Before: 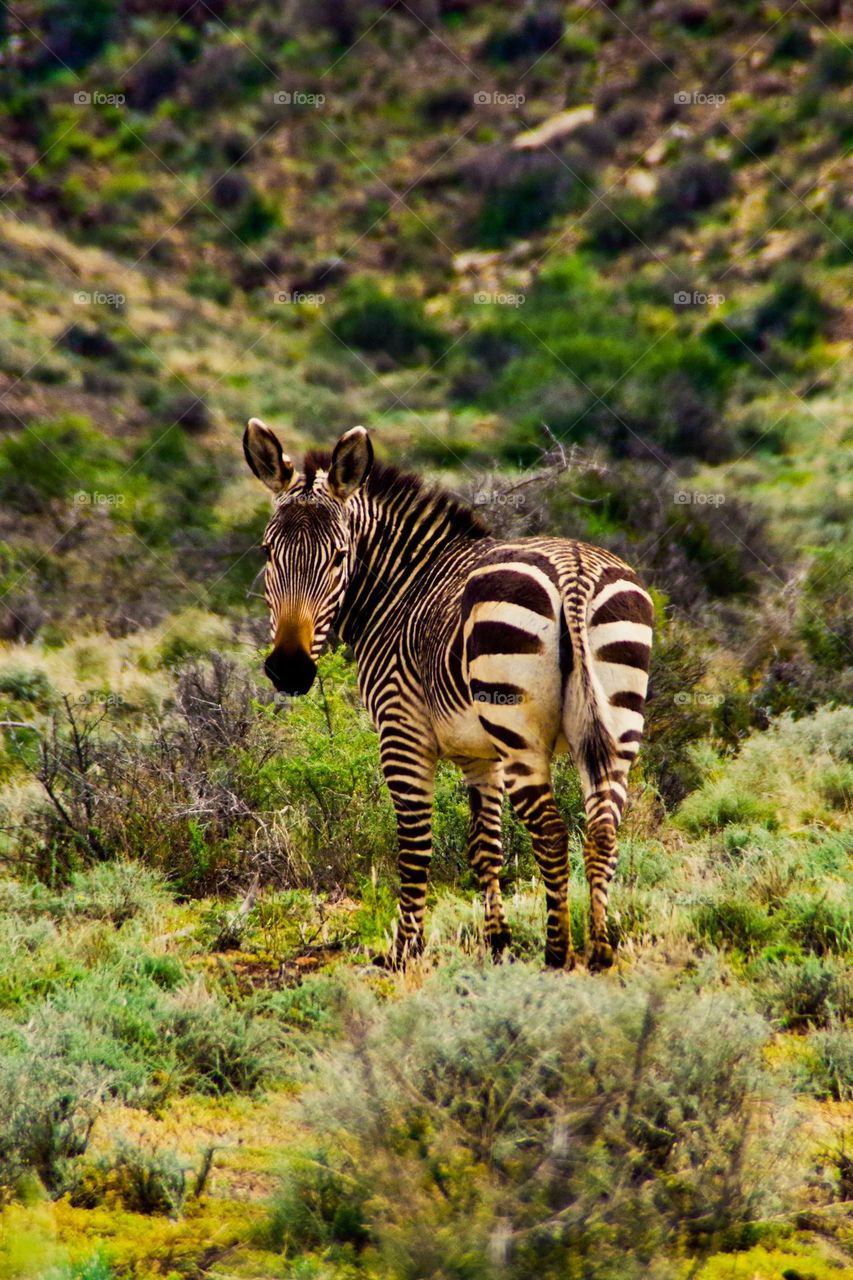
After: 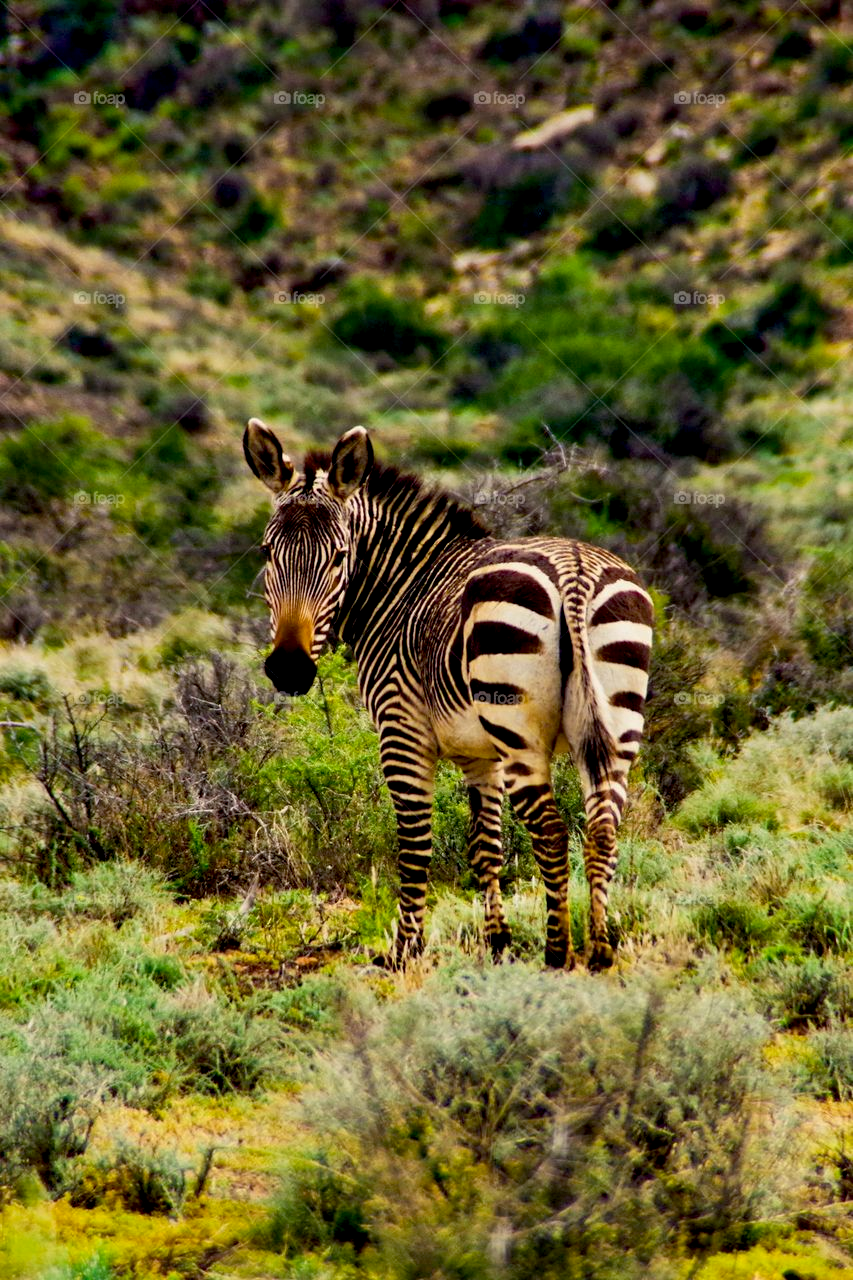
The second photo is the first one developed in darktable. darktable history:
exposure: black level correction 0.01, exposure 0.009 EV, compensate highlight preservation false
